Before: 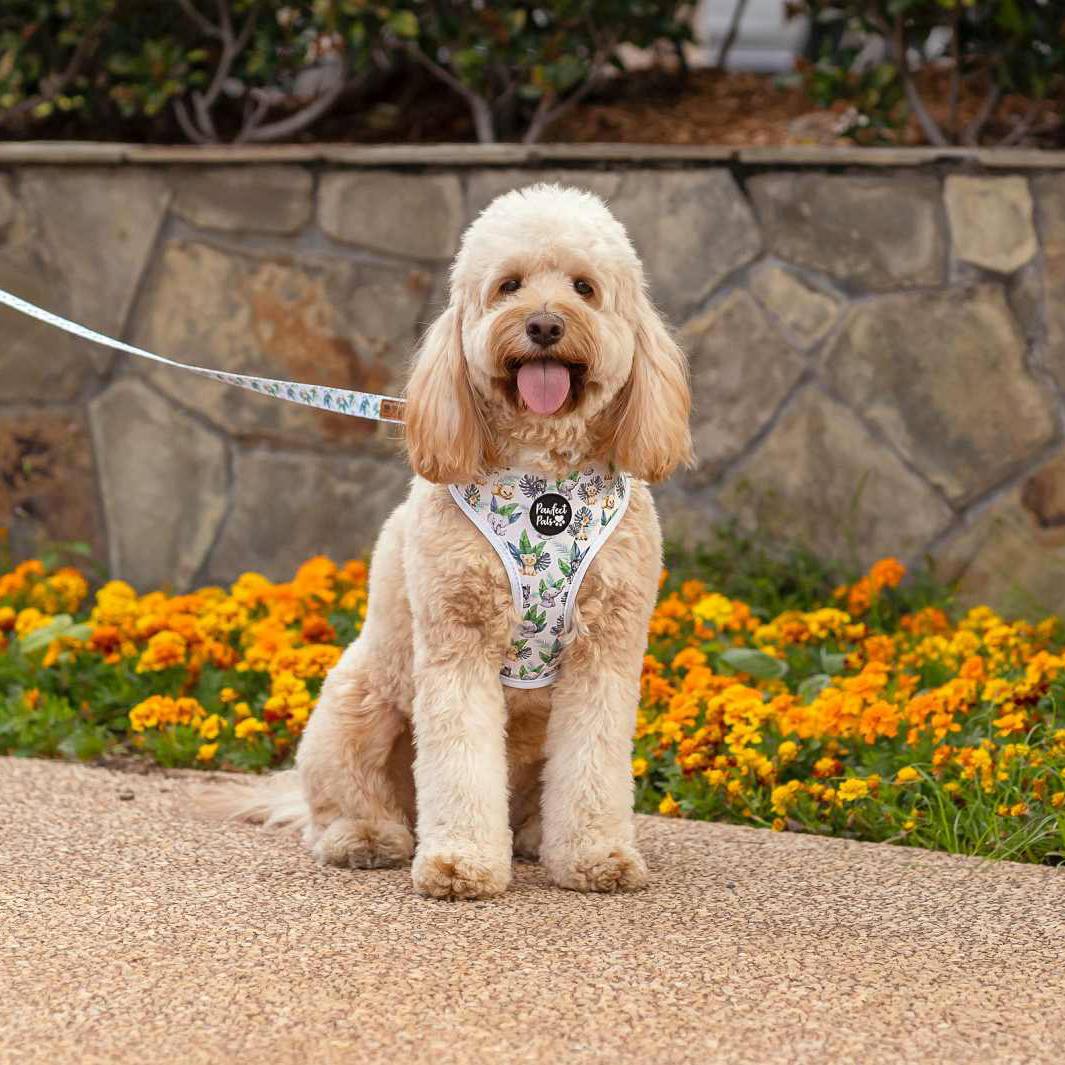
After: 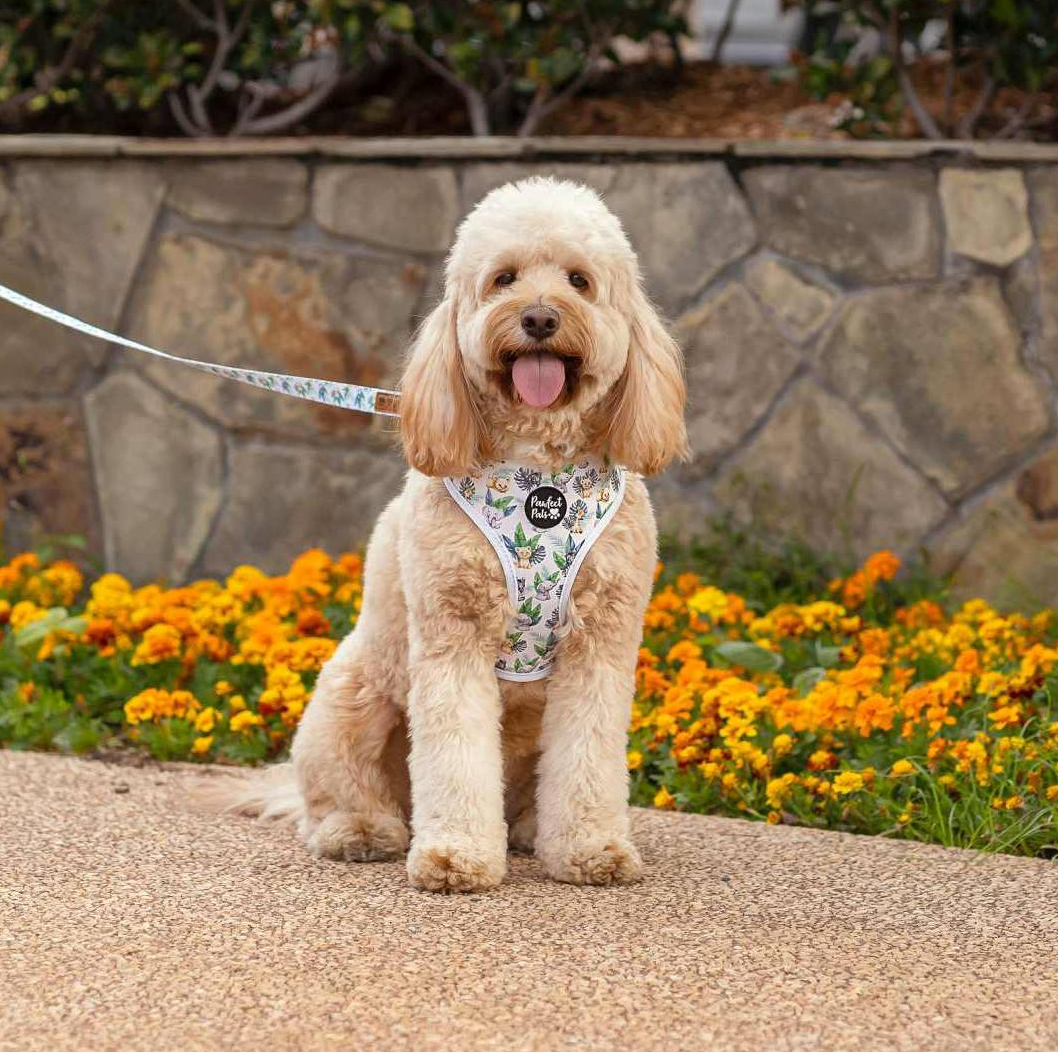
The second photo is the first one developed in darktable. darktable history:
crop: left 0.484%, top 0.709%, right 0.167%, bottom 0.437%
